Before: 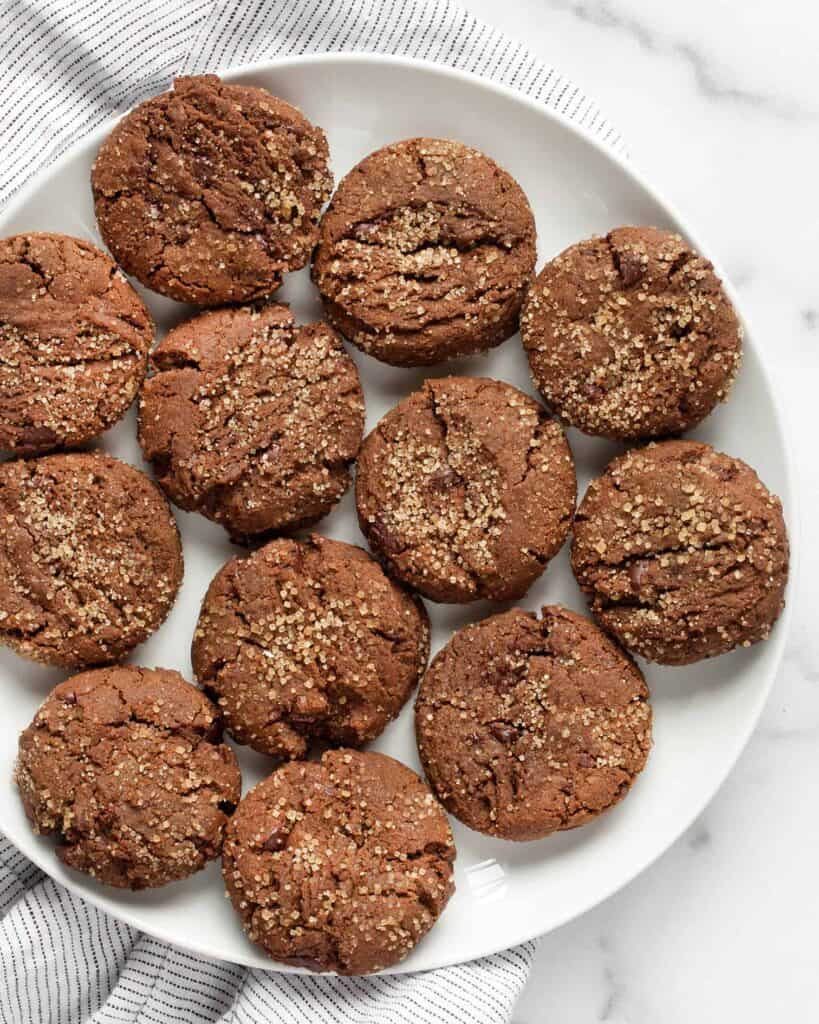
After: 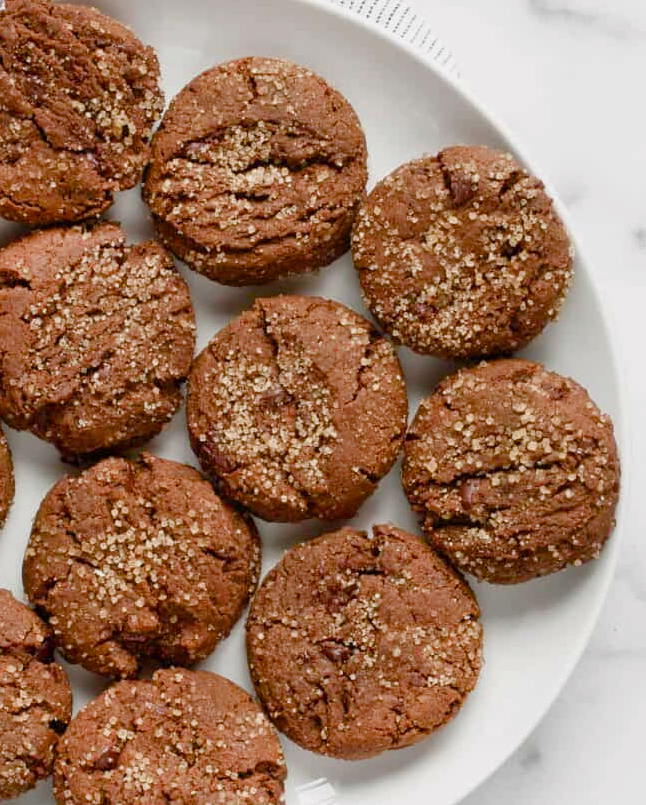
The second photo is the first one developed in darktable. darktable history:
color balance rgb: shadows lift › chroma 1%, shadows lift › hue 113°, highlights gain › chroma 0.2%, highlights gain › hue 333°, perceptual saturation grading › global saturation 20%, perceptual saturation grading › highlights -50%, perceptual saturation grading › shadows 25%, contrast -10%
levels: levels [0, 0.492, 0.984]
crop and rotate: left 20.74%, top 7.912%, right 0.375%, bottom 13.378%
